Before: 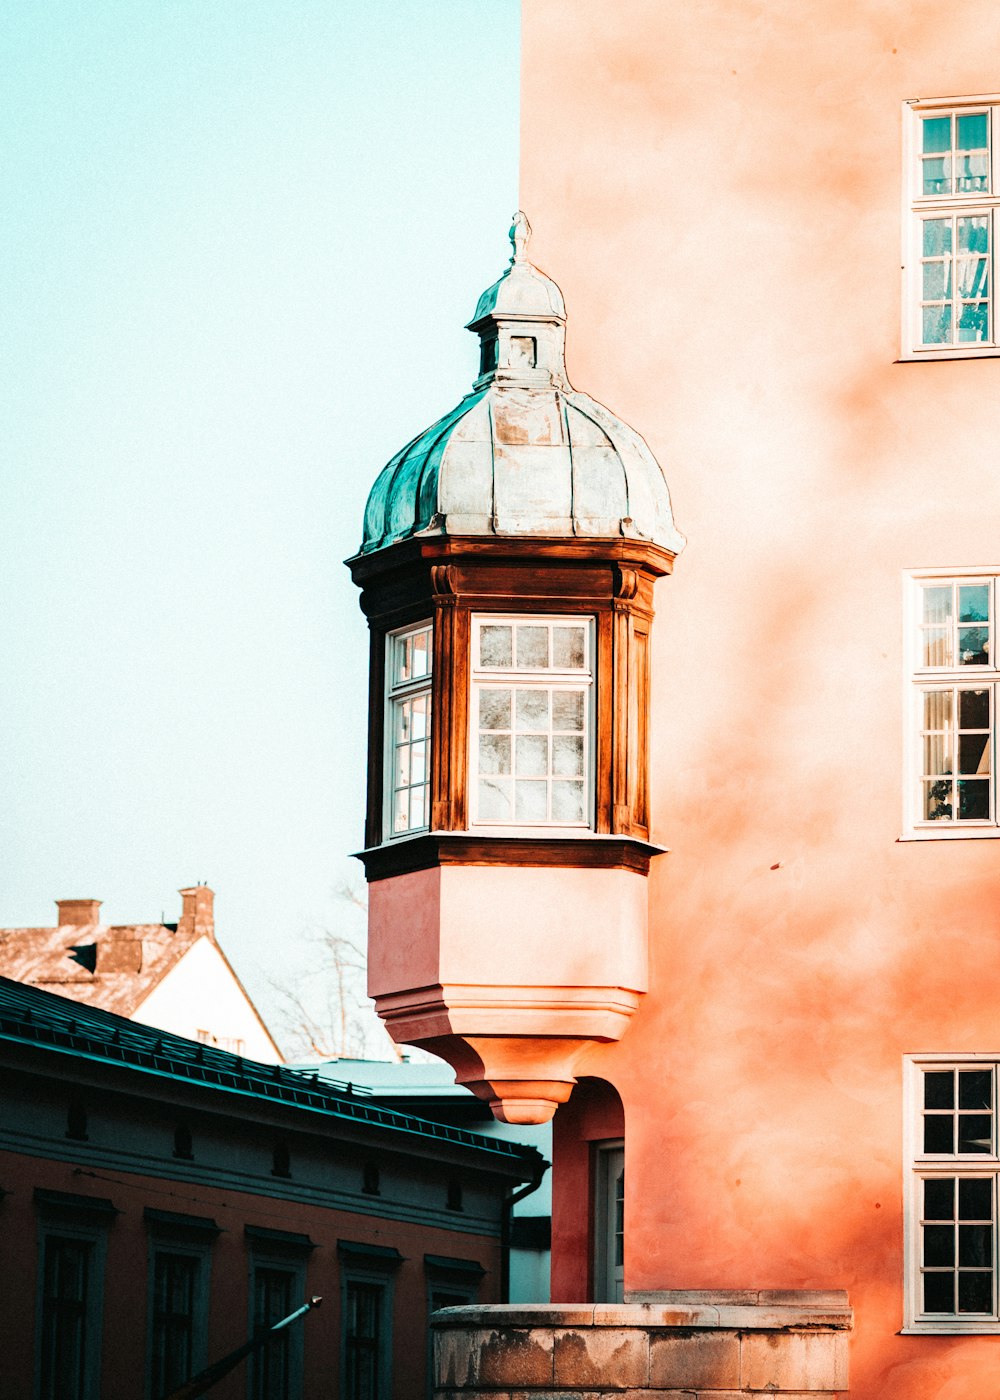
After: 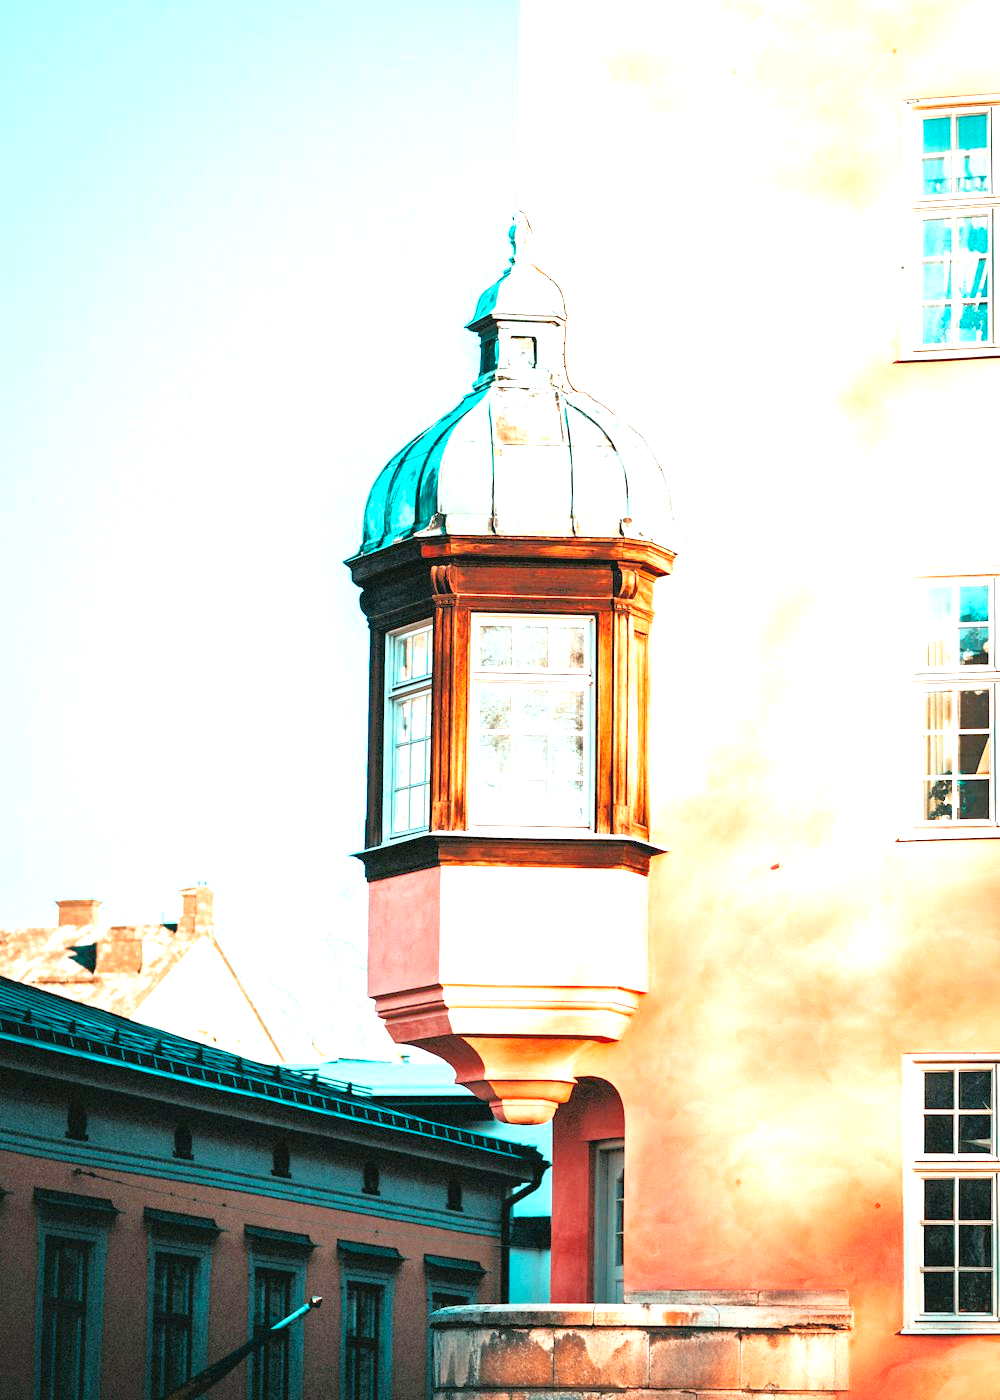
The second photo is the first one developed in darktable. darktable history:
exposure: black level correction 0, exposure 0.95 EV, compensate highlight preservation false
contrast brightness saturation: contrast 0.073, brightness 0.08, saturation 0.177
tone equalizer: -7 EV 0.16 EV, -6 EV 0.585 EV, -5 EV 1.15 EV, -4 EV 1.35 EV, -3 EV 1.16 EV, -2 EV 0.6 EV, -1 EV 0.166 EV
color correction: highlights a* -10.22, highlights b* -9.85
